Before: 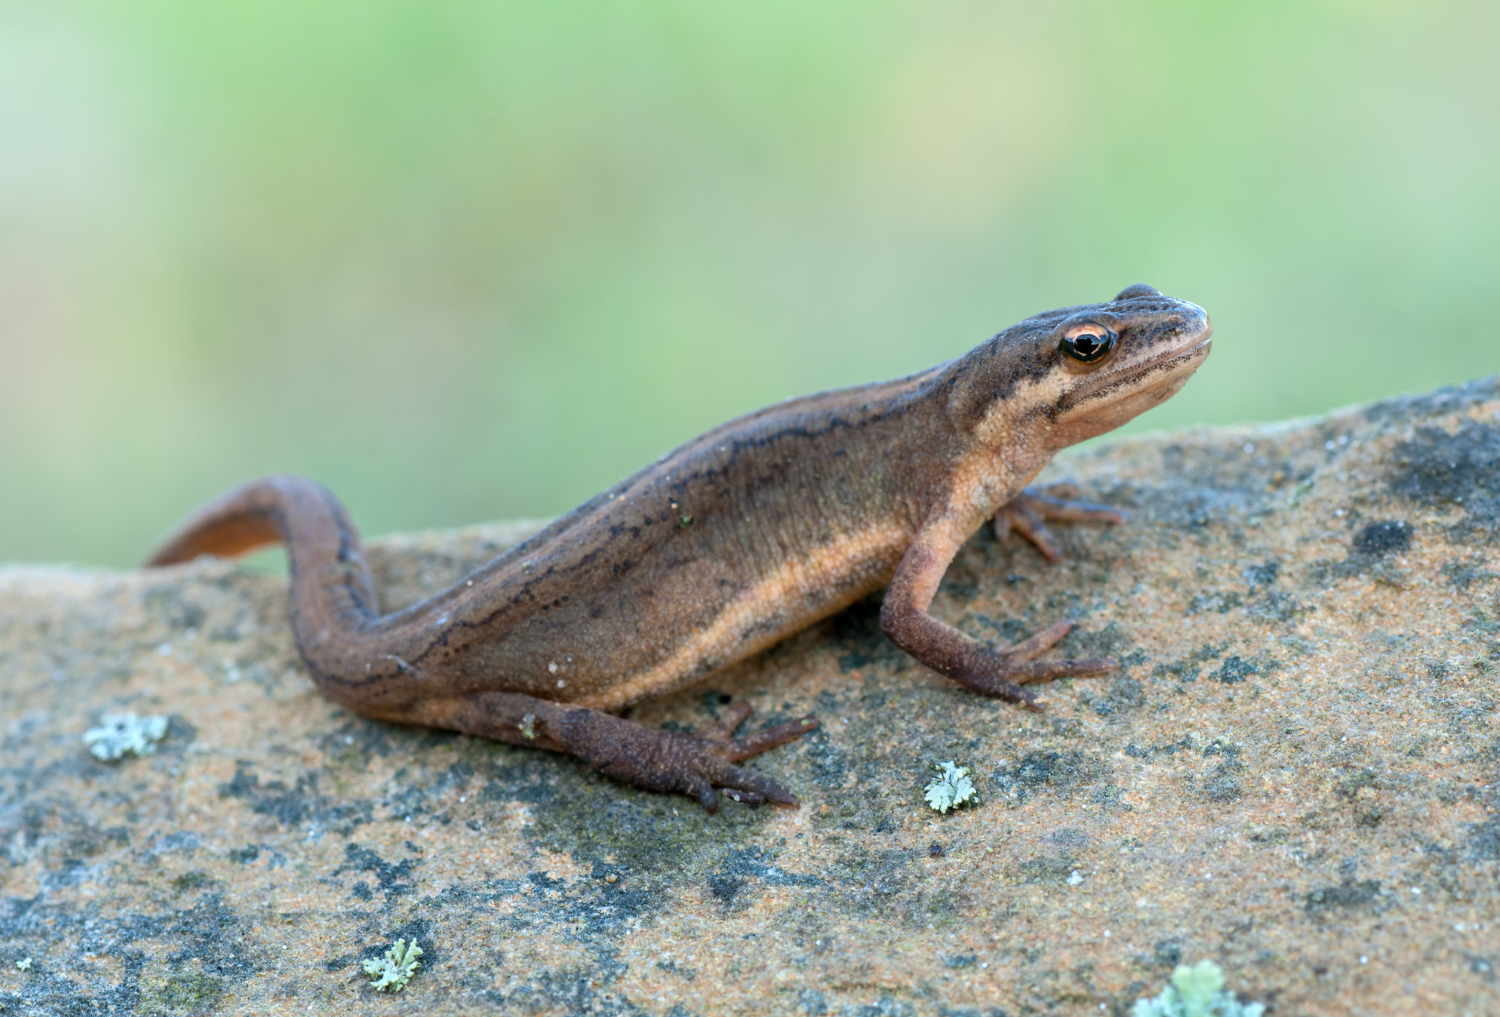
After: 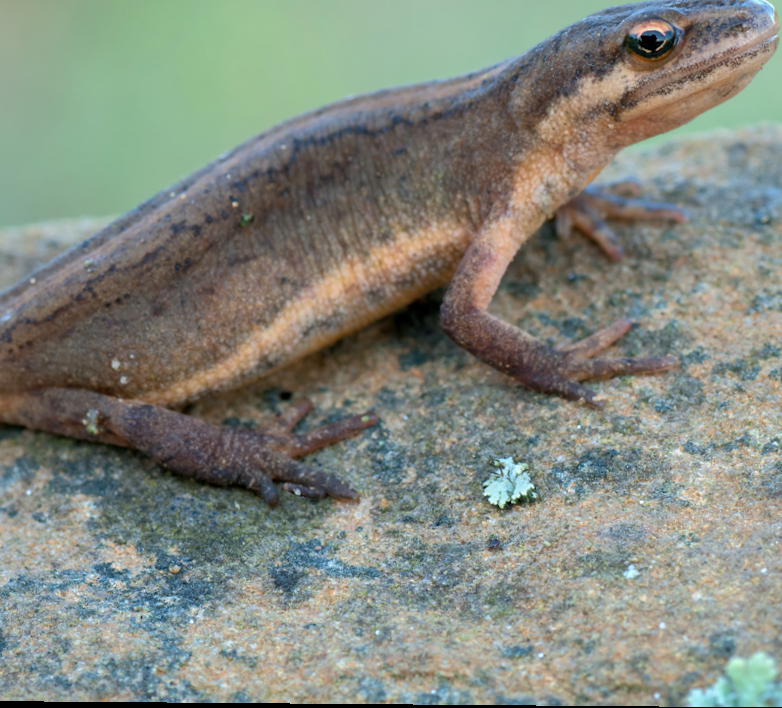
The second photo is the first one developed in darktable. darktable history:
shadows and highlights: on, module defaults
crop and rotate: left 29.237%, top 31.152%, right 19.807%
rotate and perspective: lens shift (vertical) 0.048, lens shift (horizontal) -0.024, automatic cropping off
